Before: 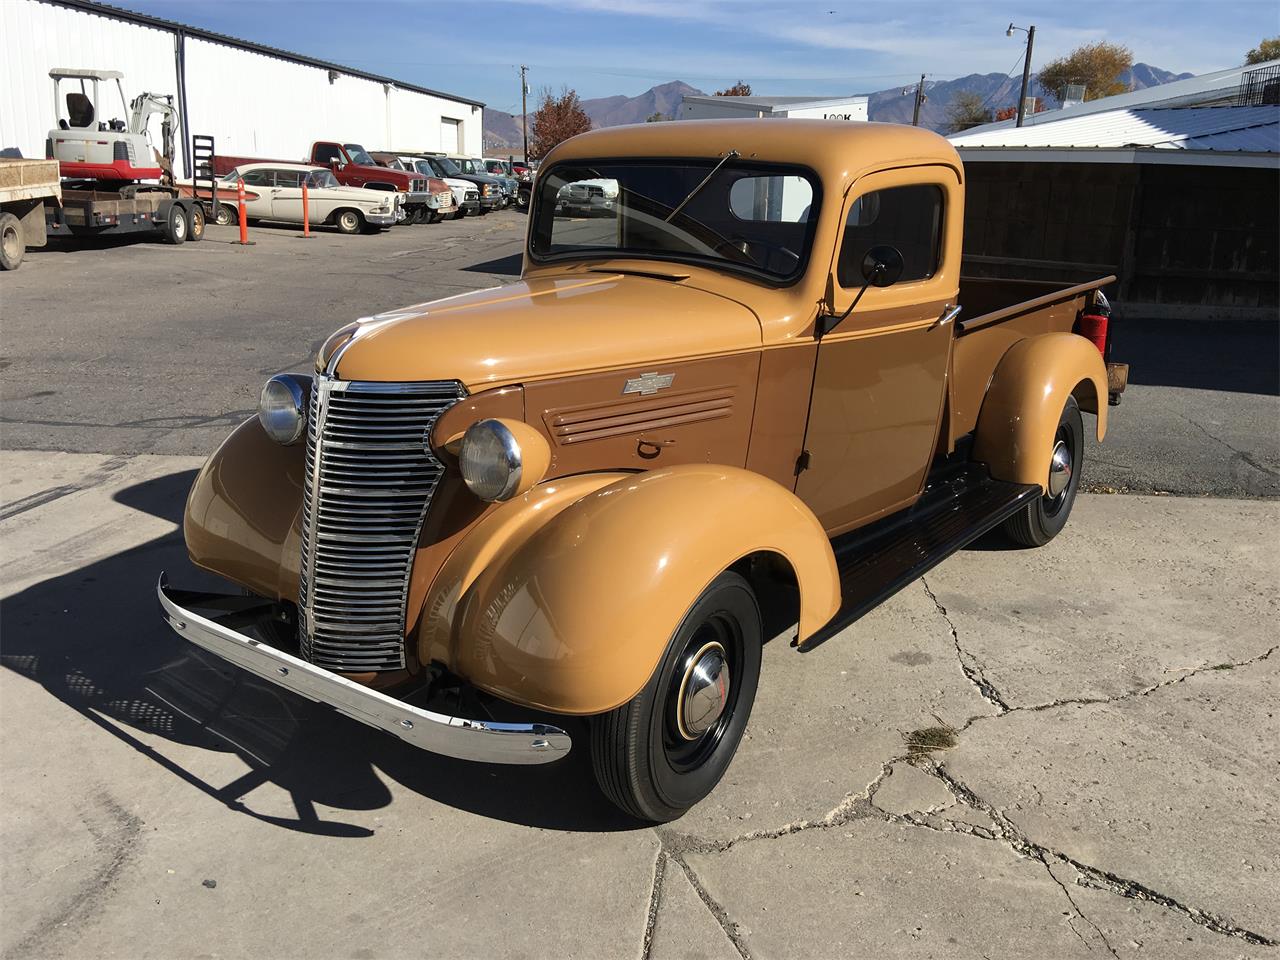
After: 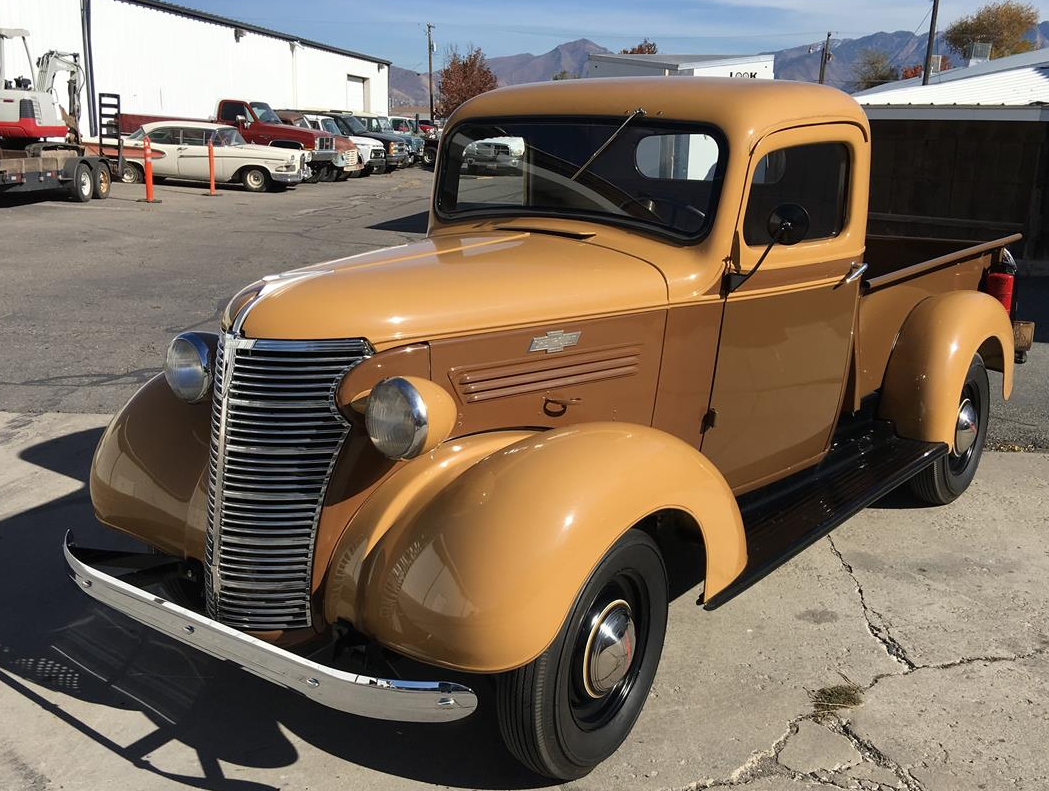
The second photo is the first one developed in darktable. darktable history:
crop and rotate: left 7.351%, top 4.379%, right 10.63%, bottom 13.172%
